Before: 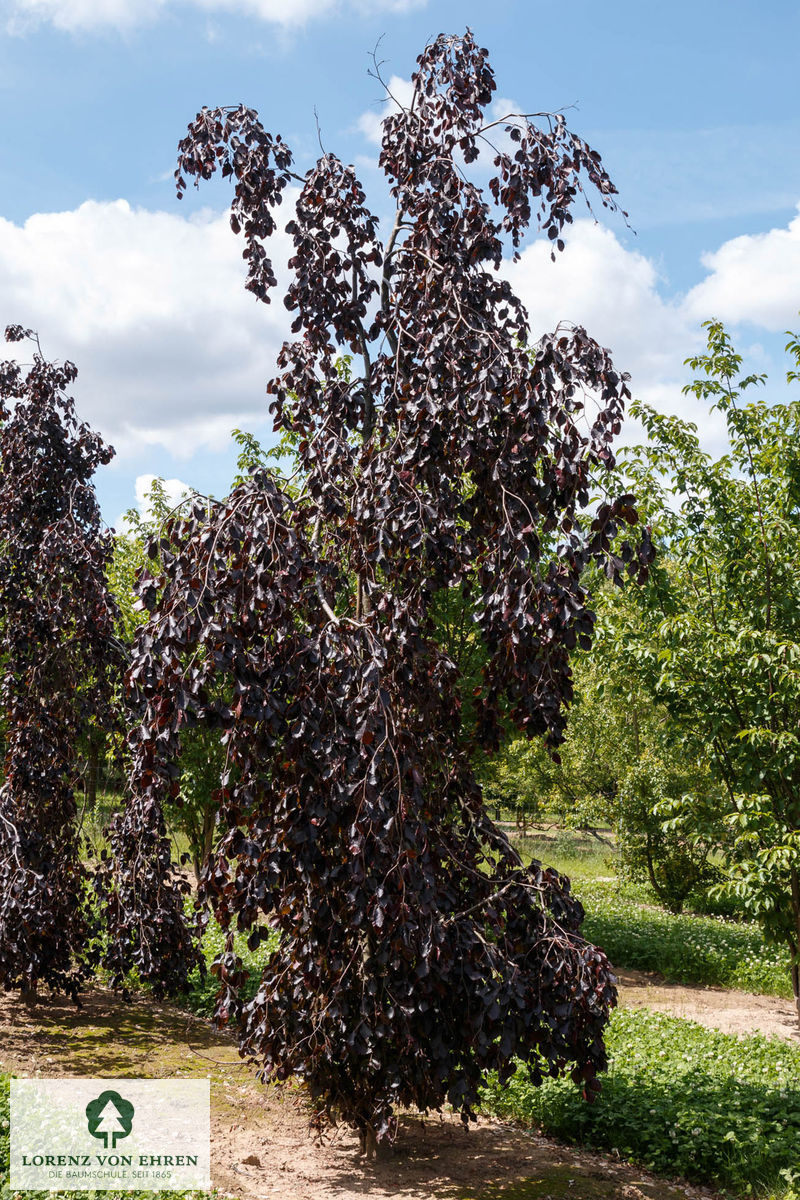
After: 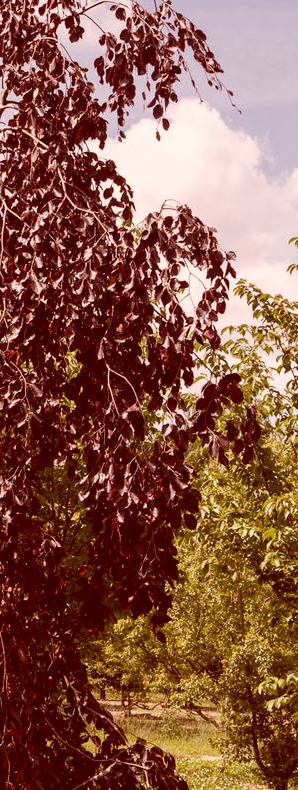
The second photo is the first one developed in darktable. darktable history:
color correction: highlights a* 9.57, highlights b* 8.99, shadows a* 39.75, shadows b* 39.8, saturation 0.82
crop and rotate: left 49.507%, top 10.134%, right 13.178%, bottom 23.991%
